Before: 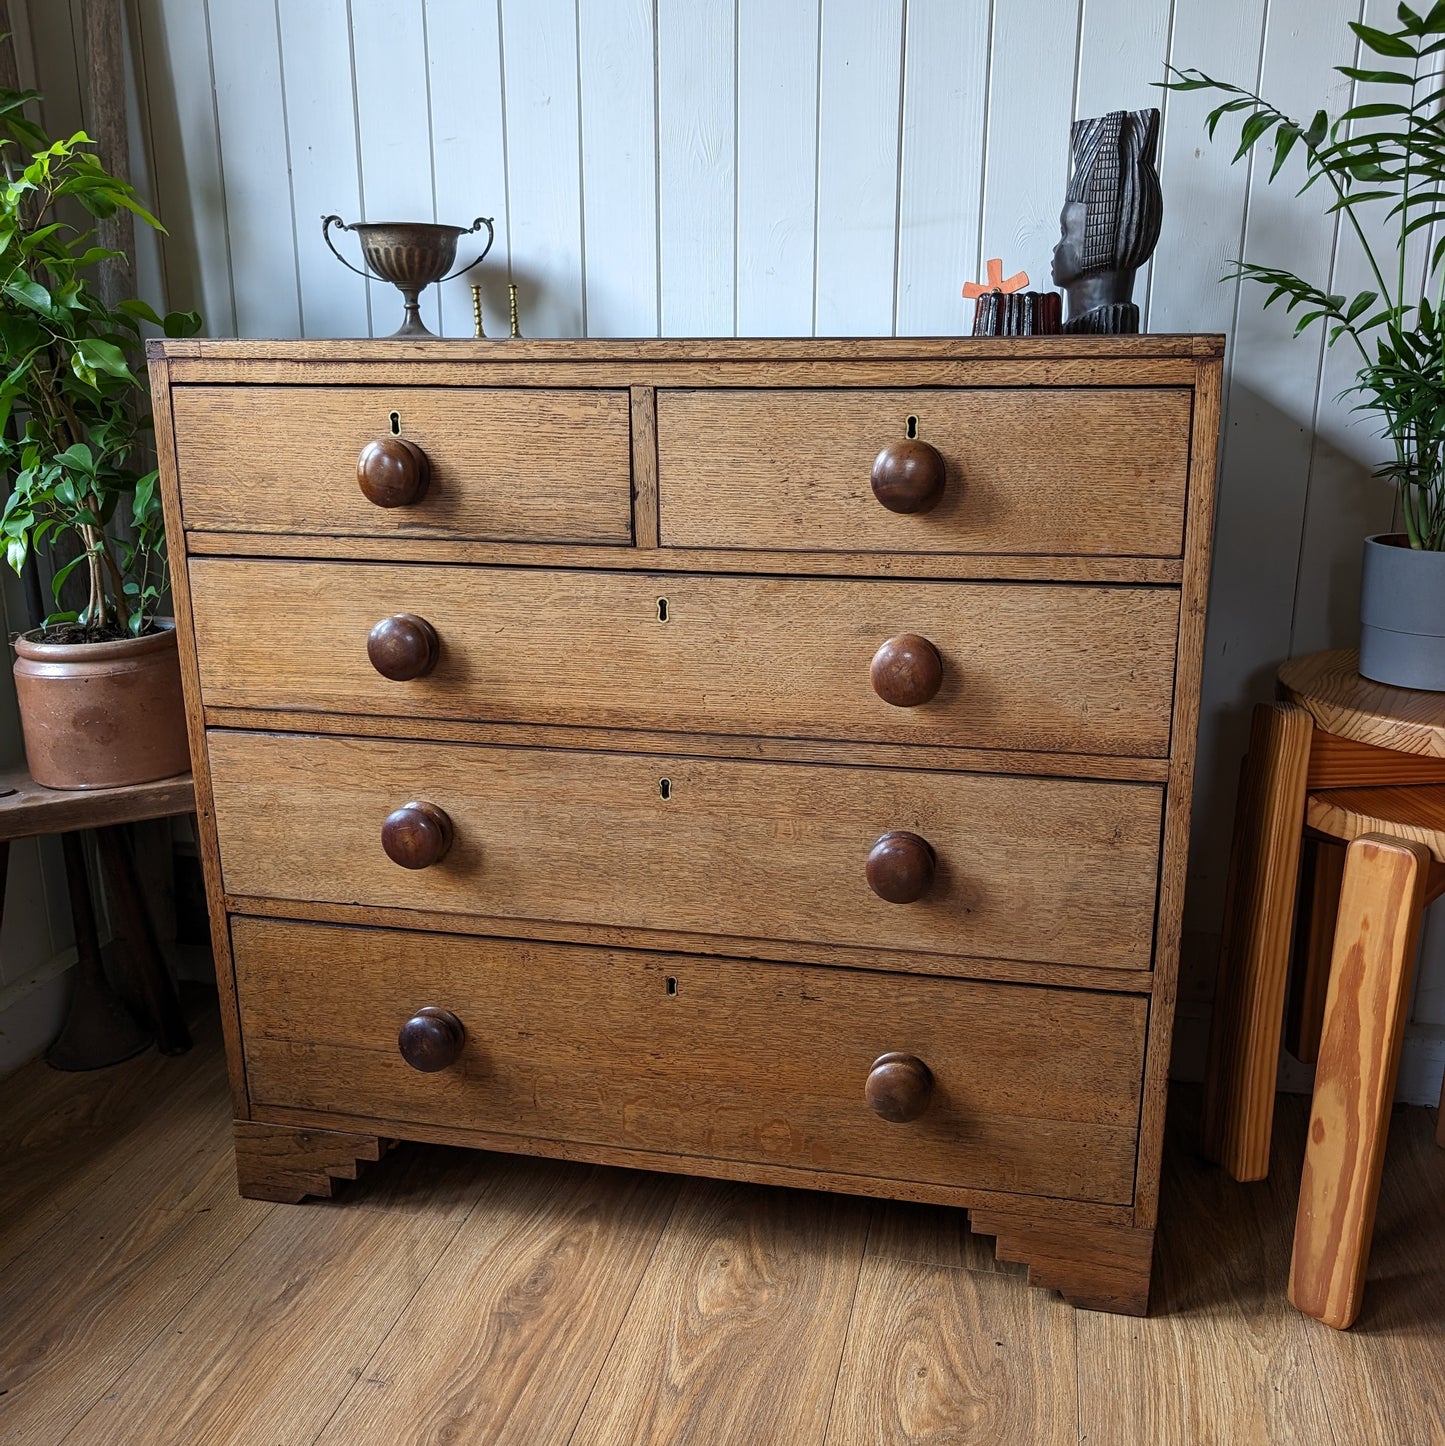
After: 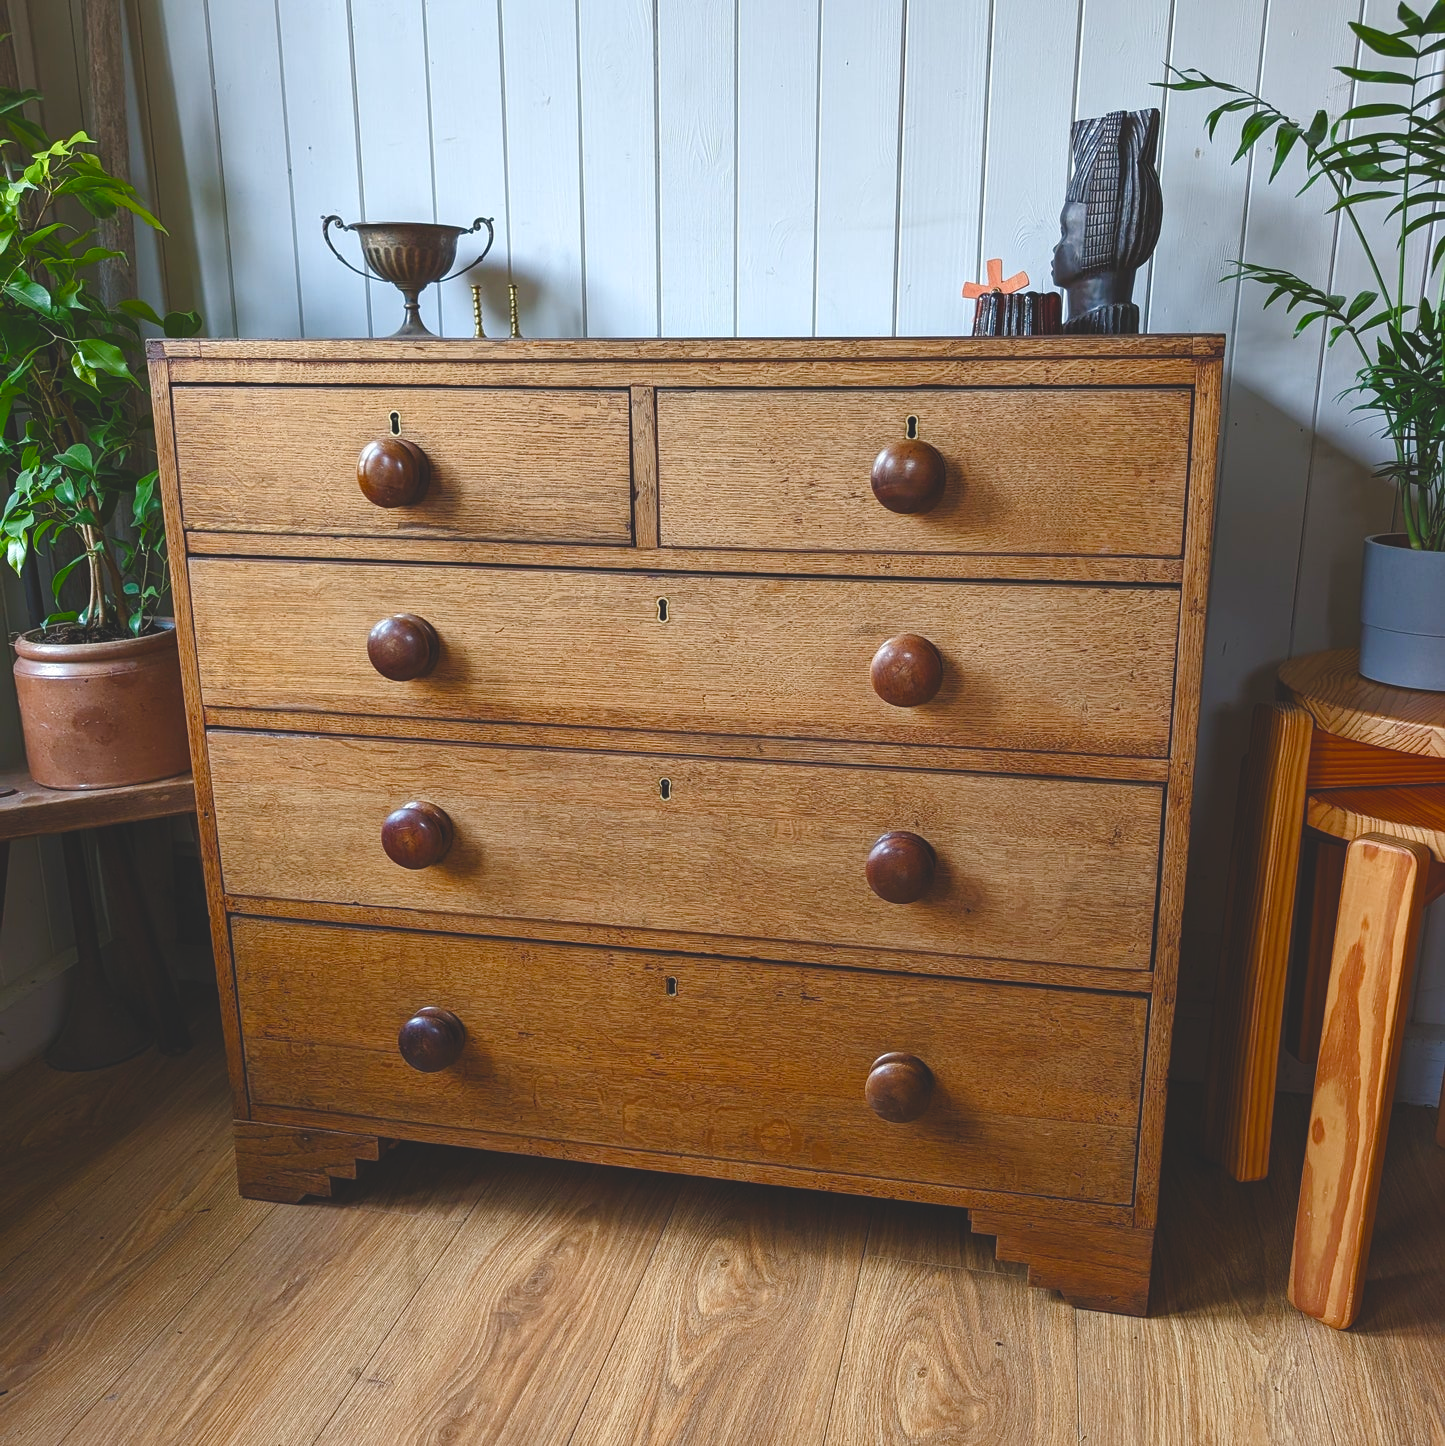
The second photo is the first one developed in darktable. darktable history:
color balance rgb: global offset › luminance 1.992%, perceptual saturation grading › global saturation 20%, perceptual saturation grading › highlights -50.32%, perceptual saturation grading › shadows 30.067%, global vibrance 40.372%
